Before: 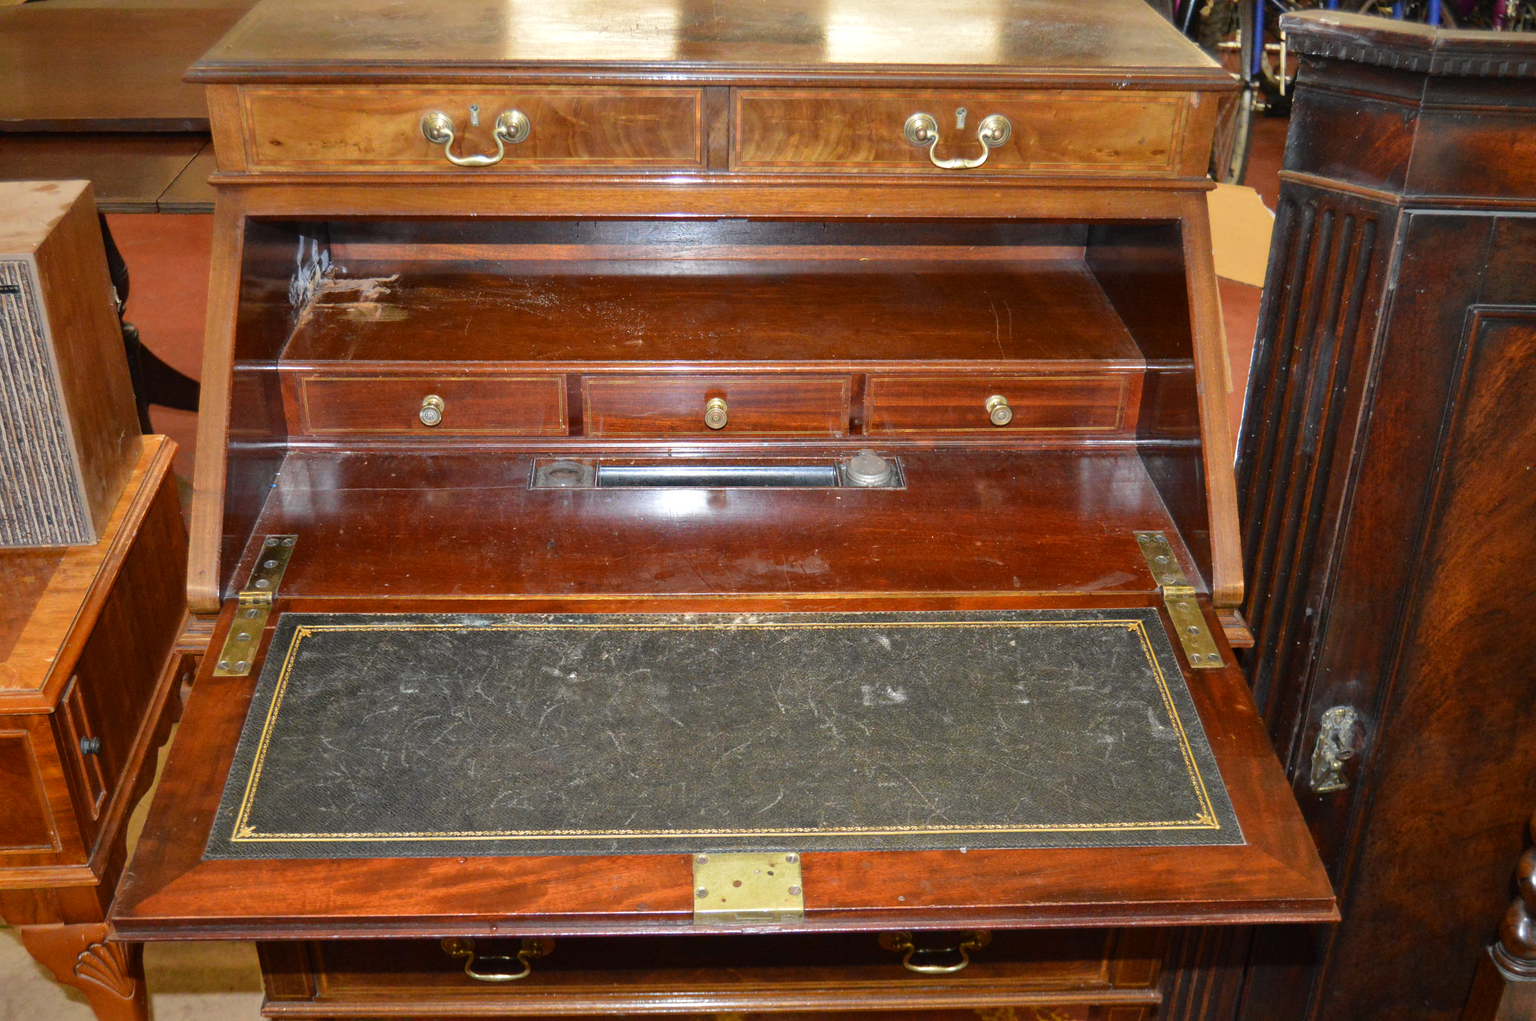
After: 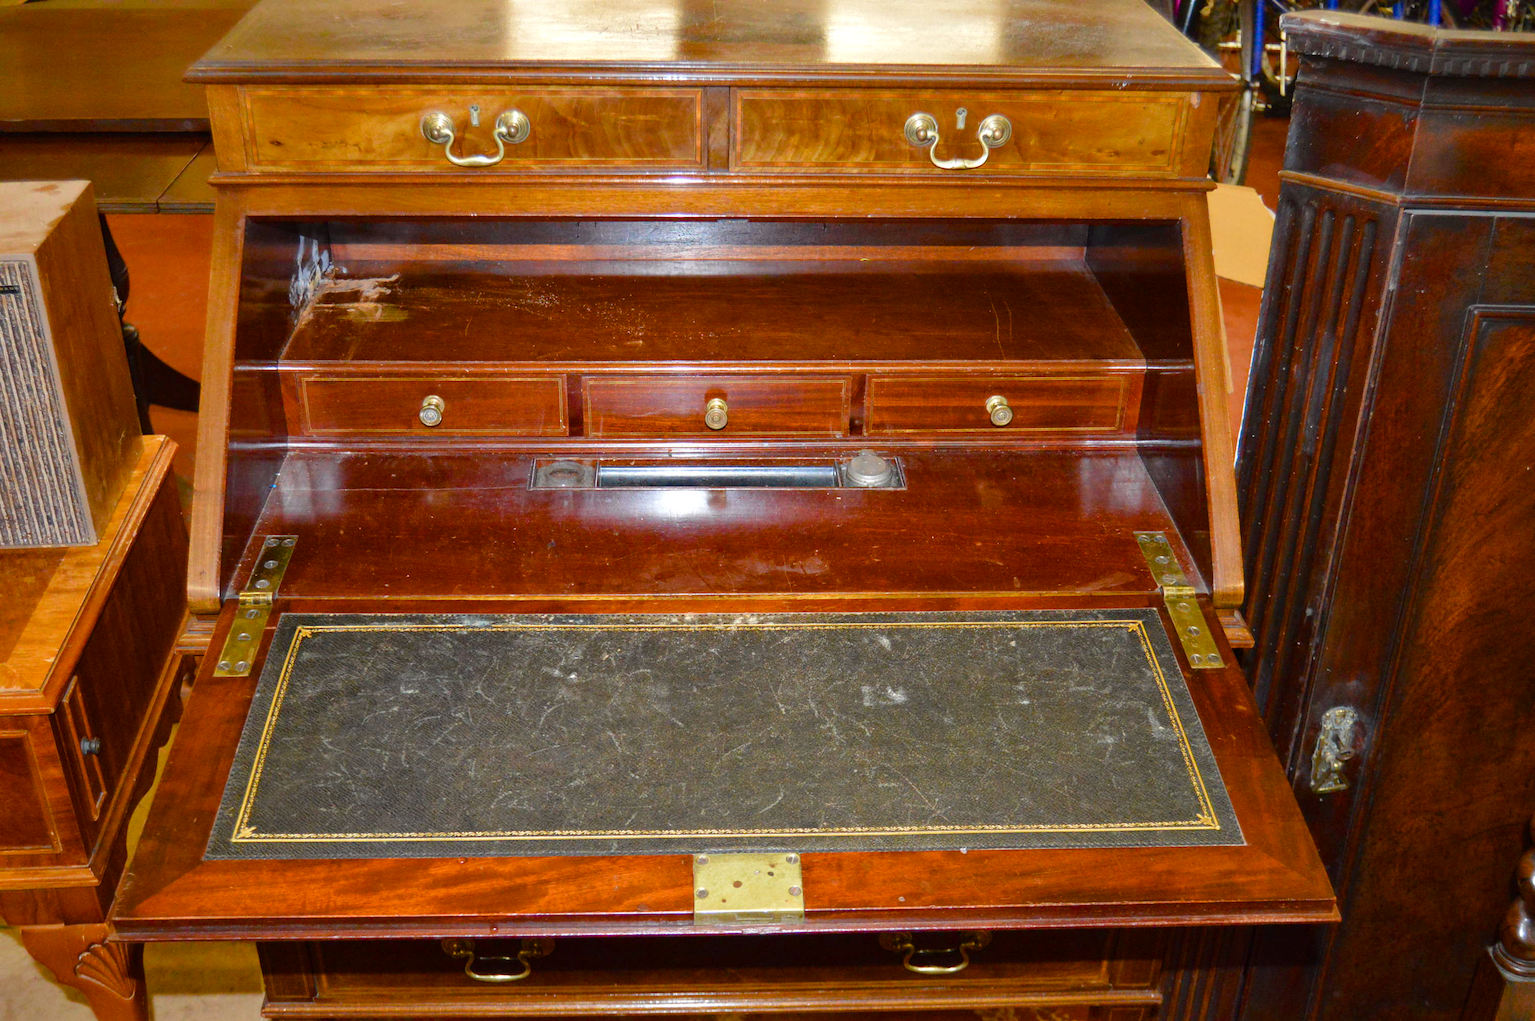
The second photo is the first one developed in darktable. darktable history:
color balance rgb: shadows lift › chroma 1.045%, shadows lift › hue 31.47°, linear chroma grading › global chroma 0.699%, perceptual saturation grading › global saturation 20%, perceptual saturation grading › highlights -25.206%, perceptual saturation grading › shadows 49.39%, global vibrance 20%
